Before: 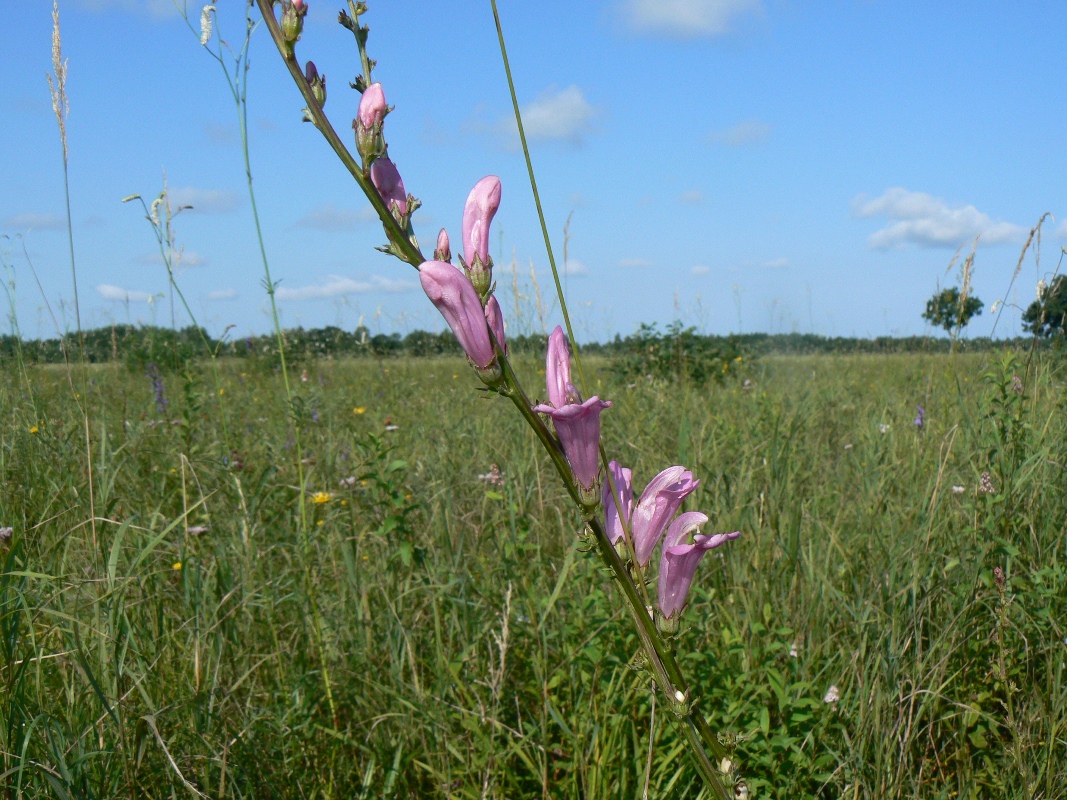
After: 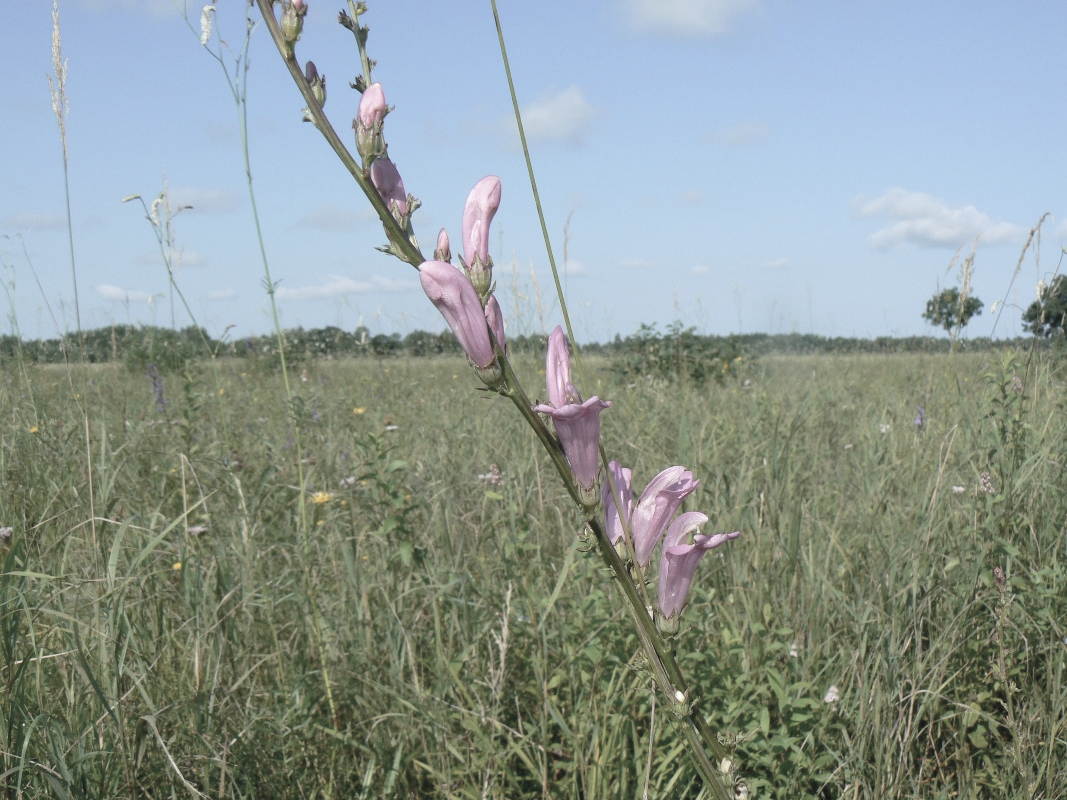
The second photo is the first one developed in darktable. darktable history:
contrast brightness saturation: brightness 0.186, saturation -0.489
